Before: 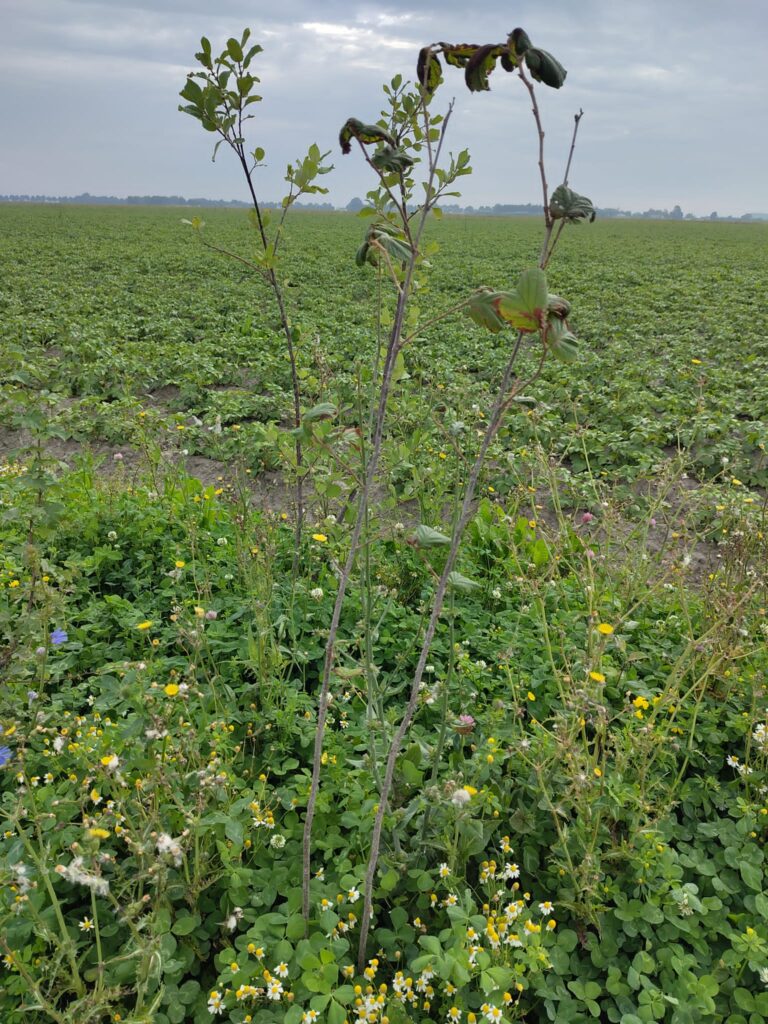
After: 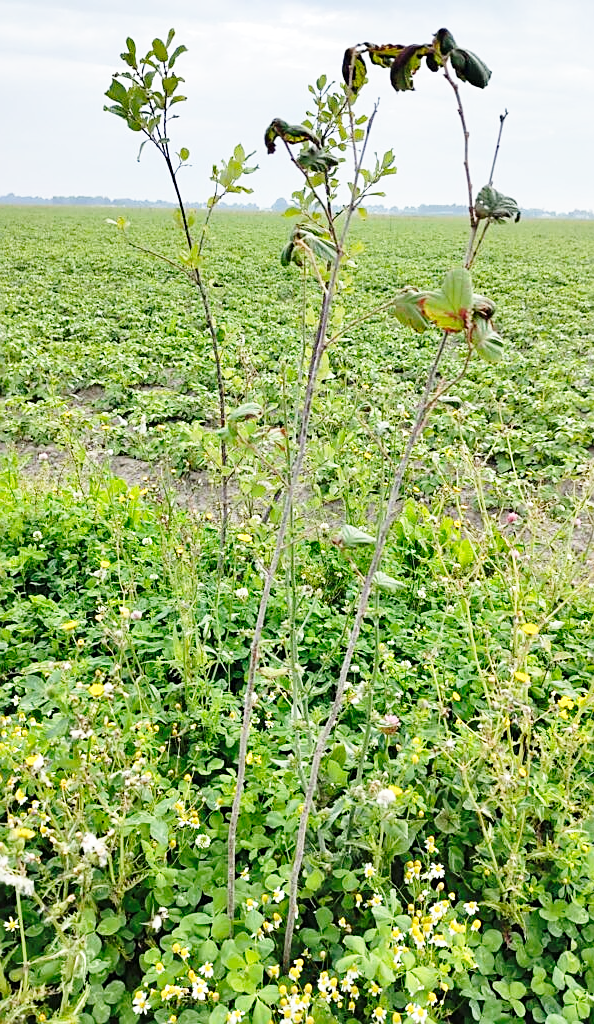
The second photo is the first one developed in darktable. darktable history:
sharpen: on, module defaults
base curve: curves: ch0 [(0, 0) (0.028, 0.03) (0.105, 0.232) (0.387, 0.748) (0.754, 0.968) (1, 1)], fusion 1, exposure shift 0.576, preserve colors none
crop: left 9.88%, right 12.664%
